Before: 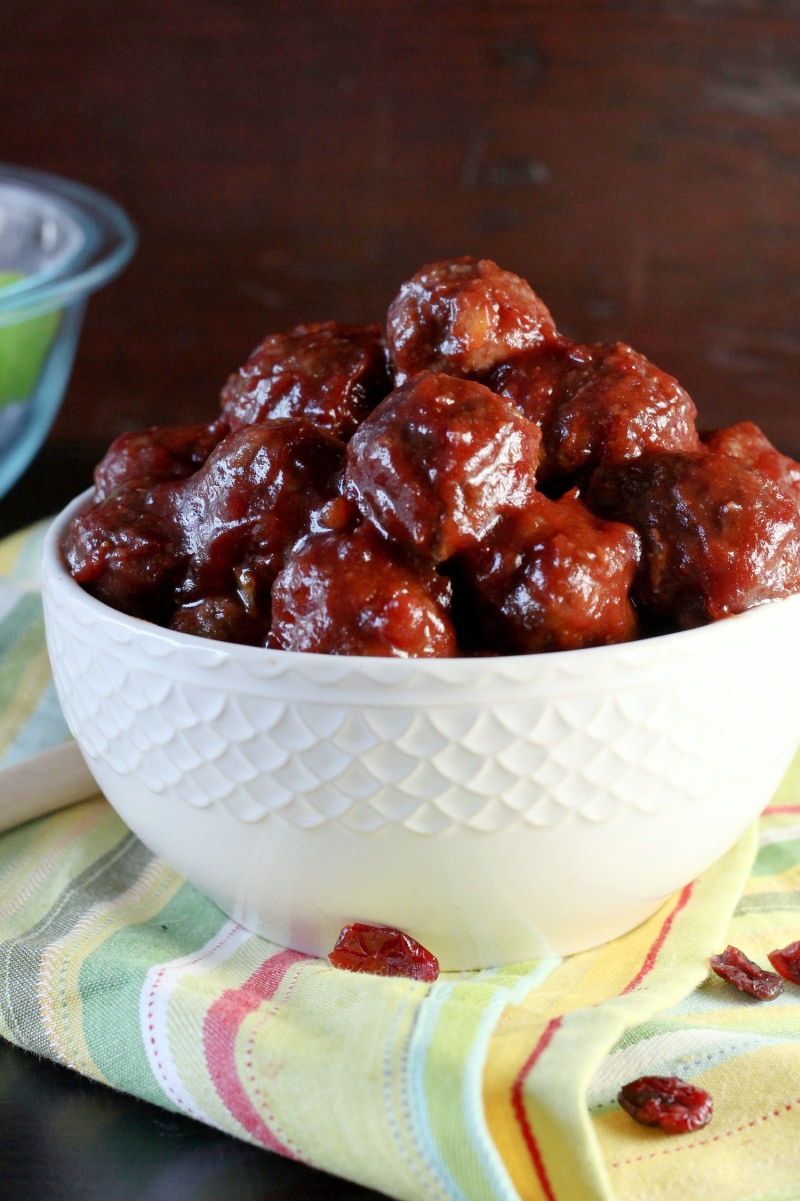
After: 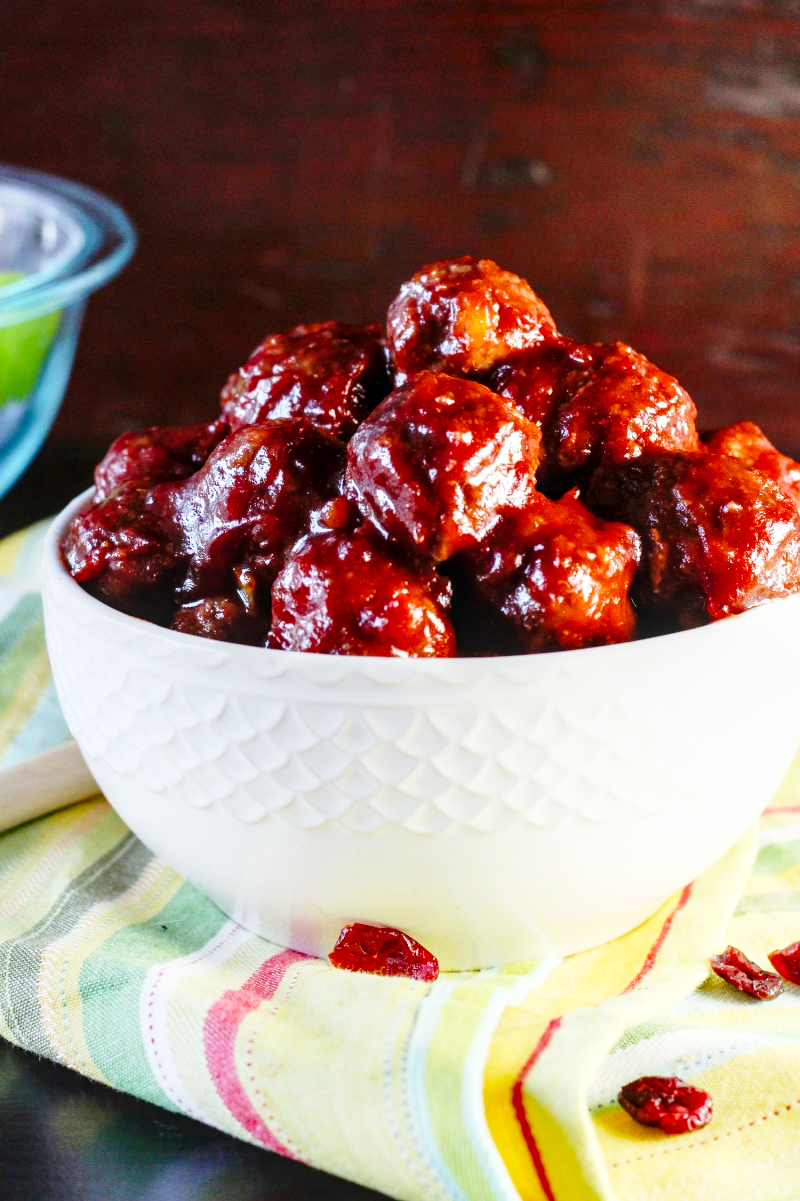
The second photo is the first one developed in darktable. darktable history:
base curve: curves: ch0 [(0, 0) (0.028, 0.03) (0.121, 0.232) (0.46, 0.748) (0.859, 0.968) (1, 1)], preserve colors none
color balance rgb: perceptual saturation grading › global saturation 30.618%, global vibrance 10.029%
local contrast: detail 130%
